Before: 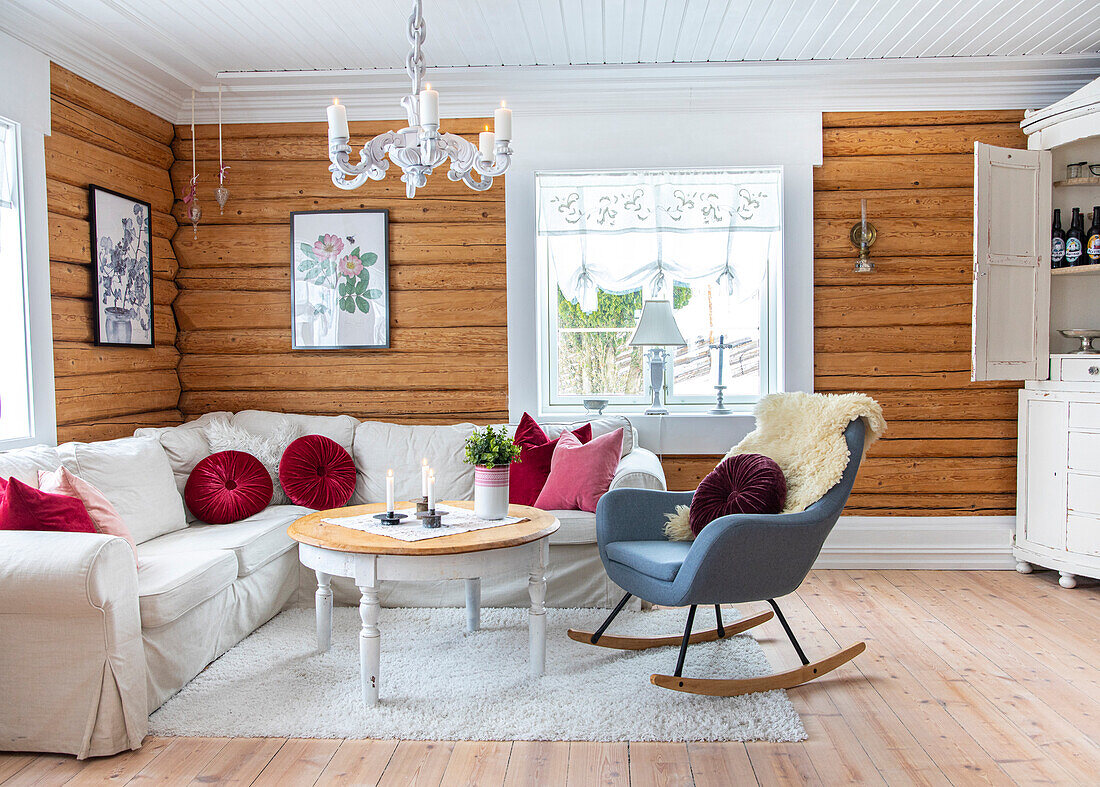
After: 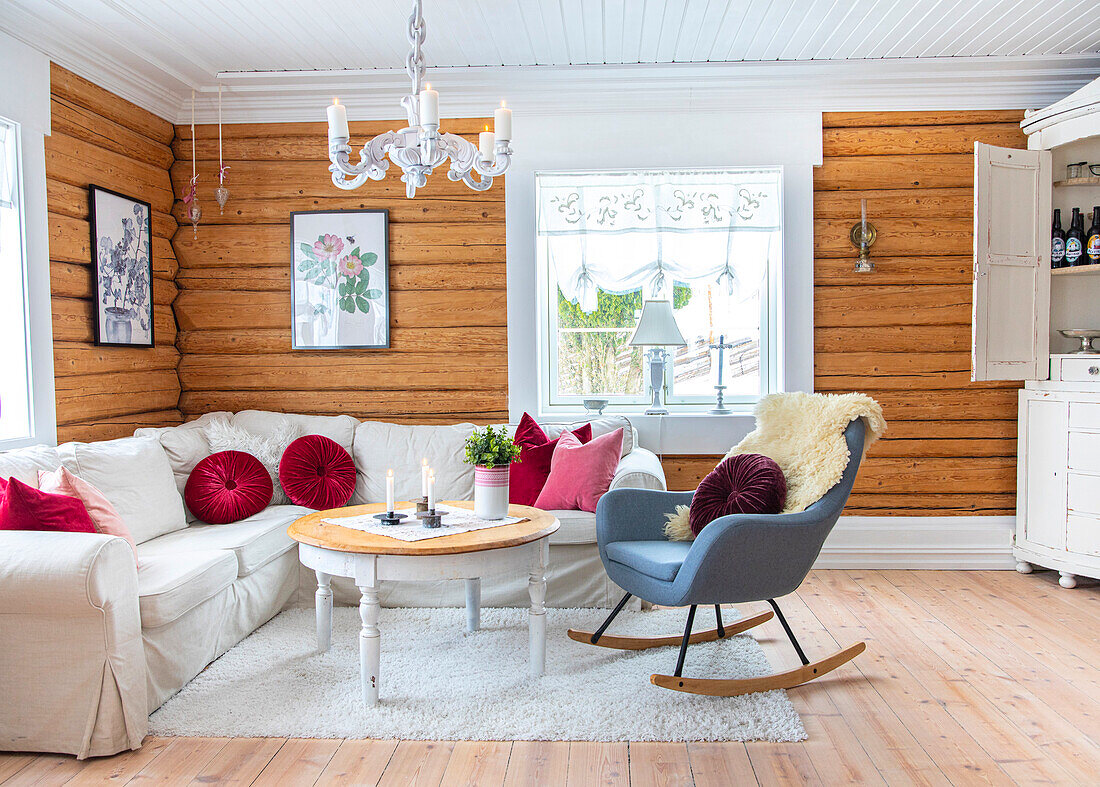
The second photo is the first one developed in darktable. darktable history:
contrast brightness saturation: contrast 0.032, brightness 0.059, saturation 0.122
